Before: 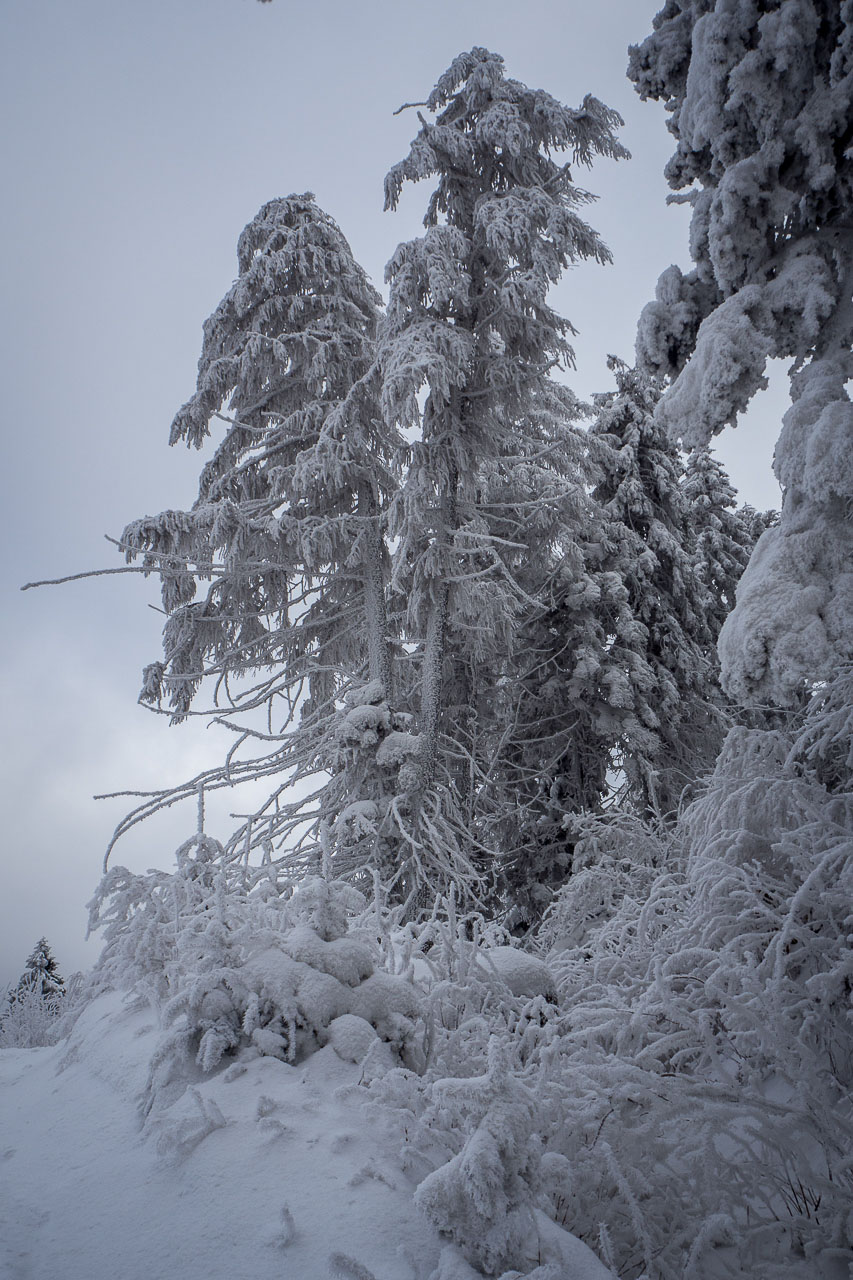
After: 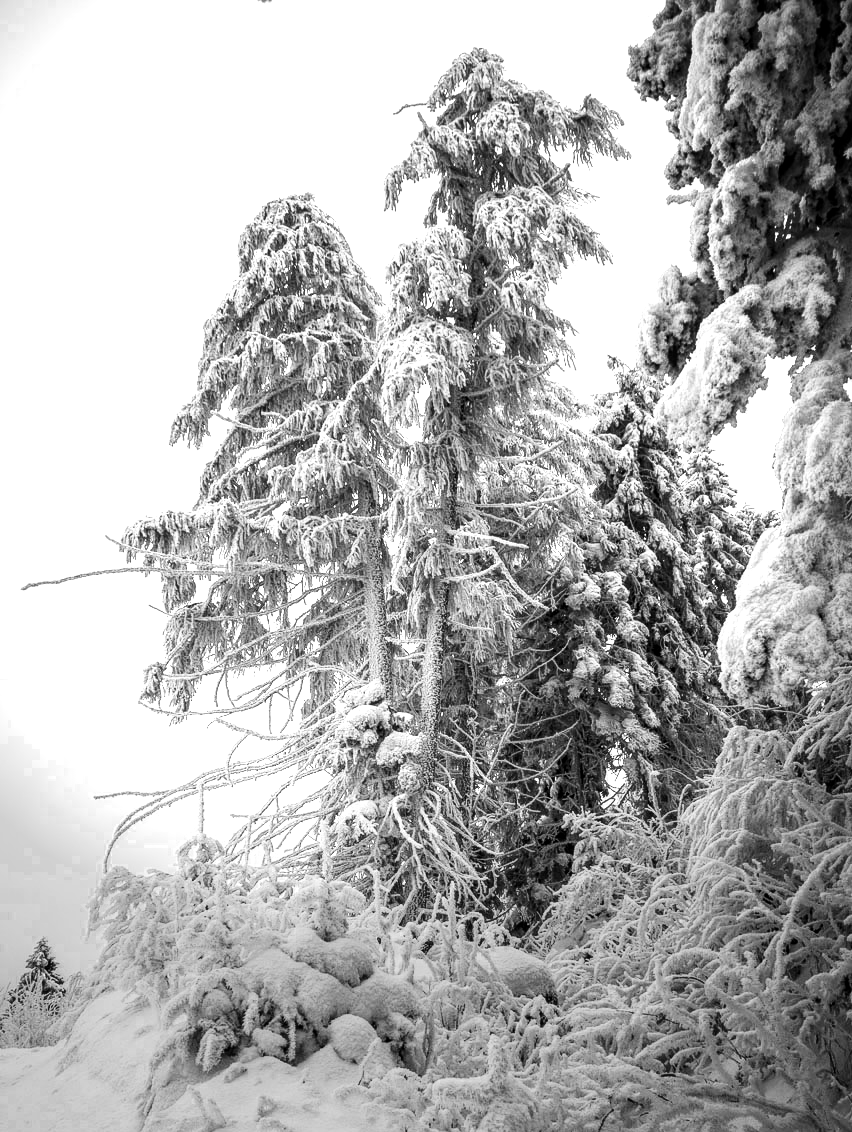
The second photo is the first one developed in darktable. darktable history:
crop and rotate: top 0%, bottom 11.493%
exposure: exposure 0.915 EV, compensate highlight preservation false
color correction: highlights a* 12.54, highlights b* 5.46
contrast brightness saturation: contrast 0.298
vignetting: fall-off start 68.59%, fall-off radius 29.5%, center (-0.065, -0.314), width/height ratio 0.995, shape 0.846, unbound false
color zones: curves: ch0 [(0, 0.613) (0.01, 0.613) (0.245, 0.448) (0.498, 0.529) (0.642, 0.665) (0.879, 0.777) (0.99, 0.613)]; ch1 [(0, 0) (0.143, 0) (0.286, 0) (0.429, 0) (0.571, 0) (0.714, 0) (0.857, 0)]
local contrast: on, module defaults
